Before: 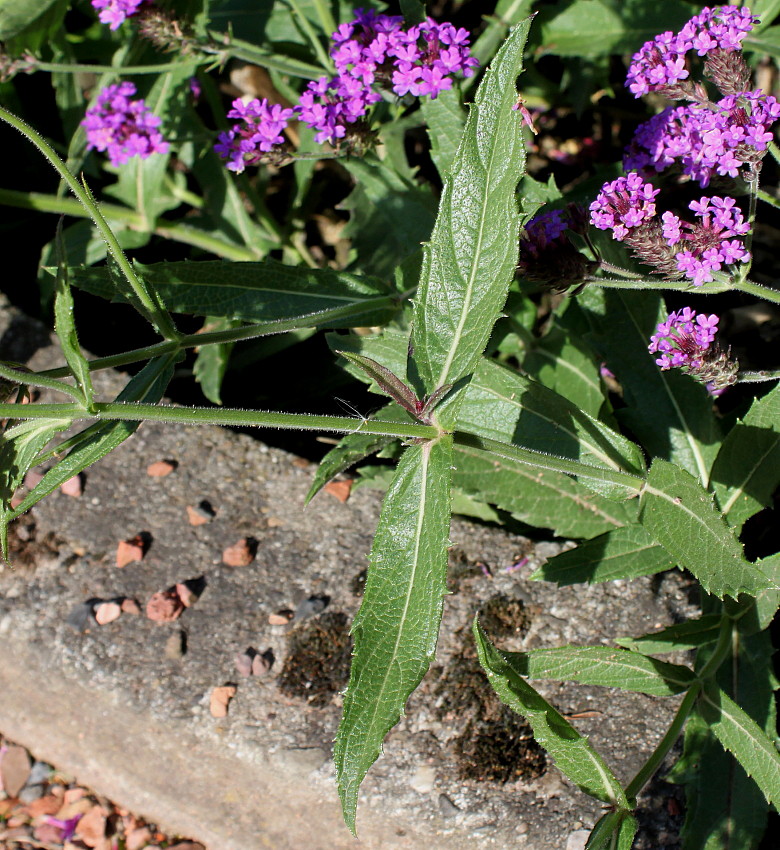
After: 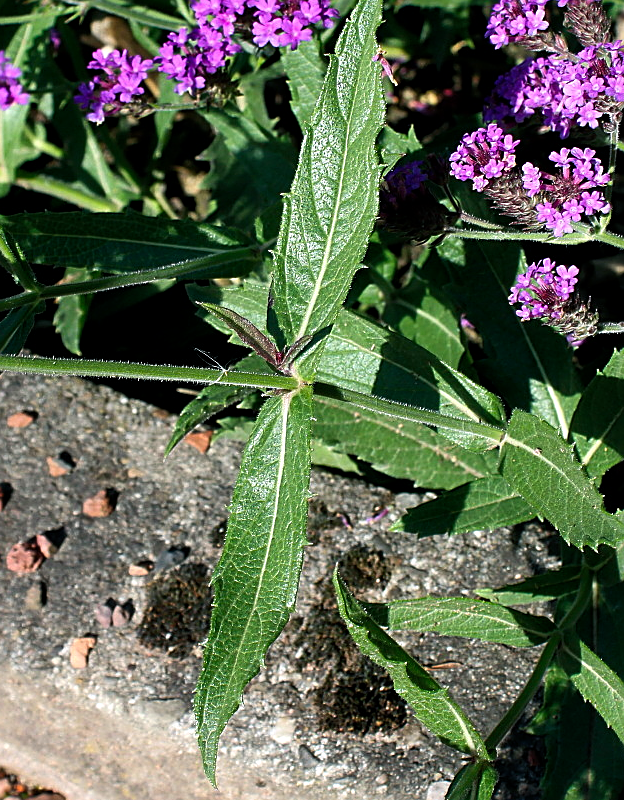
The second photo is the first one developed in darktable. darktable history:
color balance rgb: power › luminance -7.788%, power › chroma 1.106%, power › hue 216.78°, perceptual saturation grading › global saturation 18.29%, perceptual brilliance grading › global brilliance -18.494%, perceptual brilliance grading › highlights 29.443%
sharpen: amount 0.498
crop and rotate: left 18.049%, top 5.873%, right 1.842%
